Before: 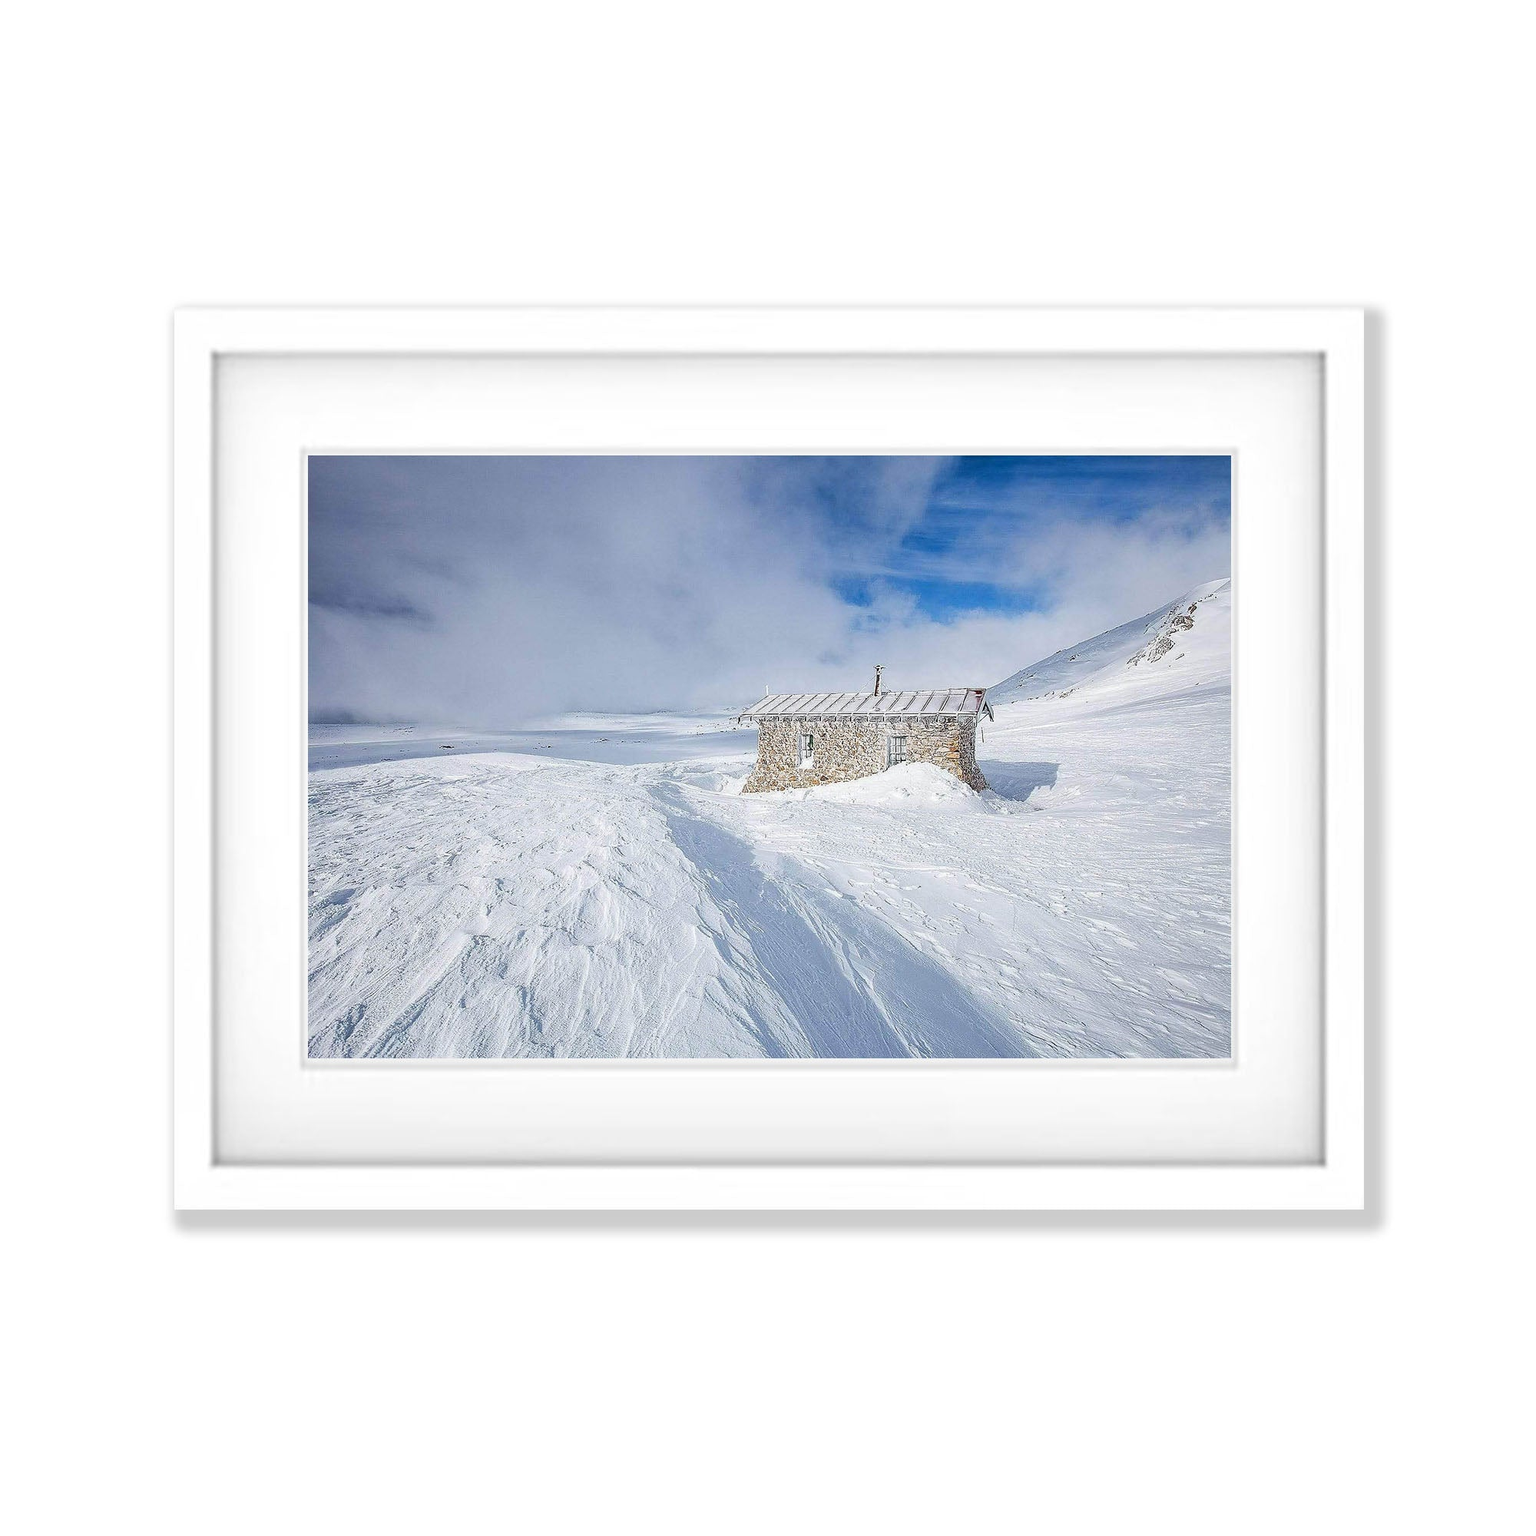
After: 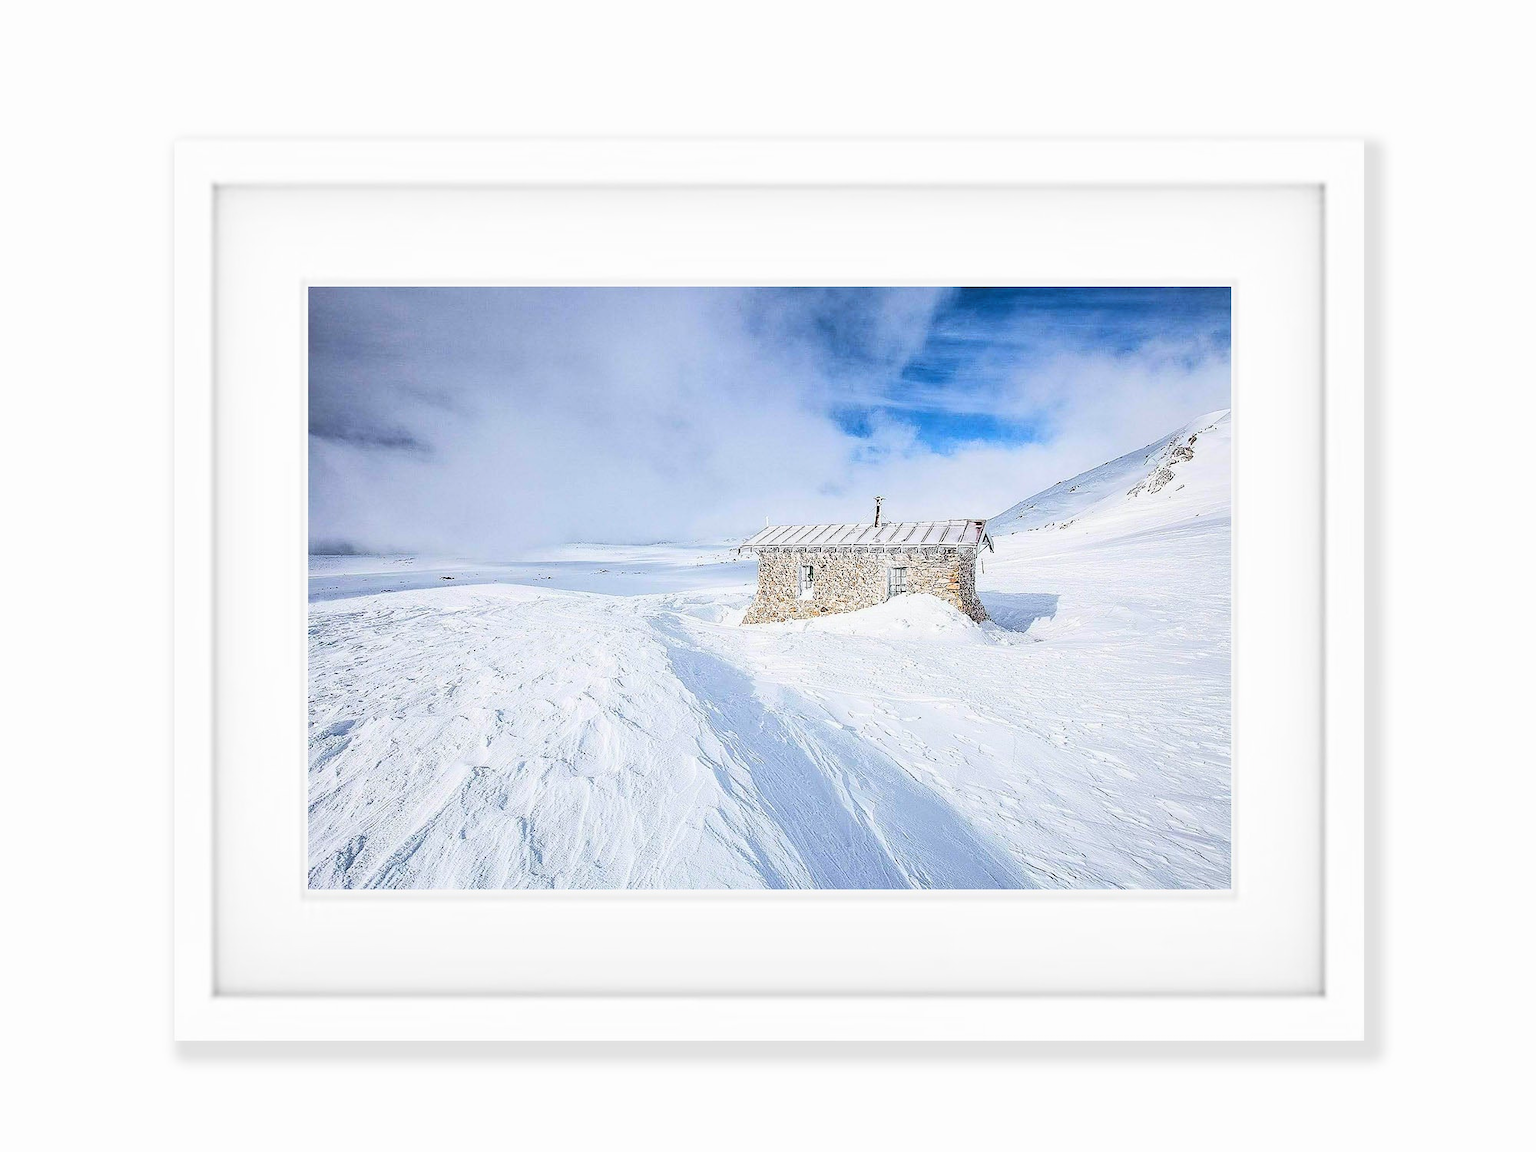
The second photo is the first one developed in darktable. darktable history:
tone curve: curves: ch0 [(0, 0.021) (0.148, 0.076) (0.232, 0.191) (0.398, 0.423) (0.572, 0.672) (0.705, 0.812) (0.877, 0.931) (0.99, 0.987)]; ch1 [(0, 0) (0.377, 0.325) (0.493, 0.486) (0.508, 0.502) (0.515, 0.514) (0.554, 0.586) (0.623, 0.658) (0.701, 0.704) (0.778, 0.751) (1, 1)]; ch2 [(0, 0) (0.431, 0.398) (0.485, 0.486) (0.495, 0.498) (0.511, 0.507) (0.58, 0.66) (0.679, 0.757) (0.749, 0.829) (1, 0.991)], color space Lab, linked channels
crop: top 11.044%, bottom 13.929%
